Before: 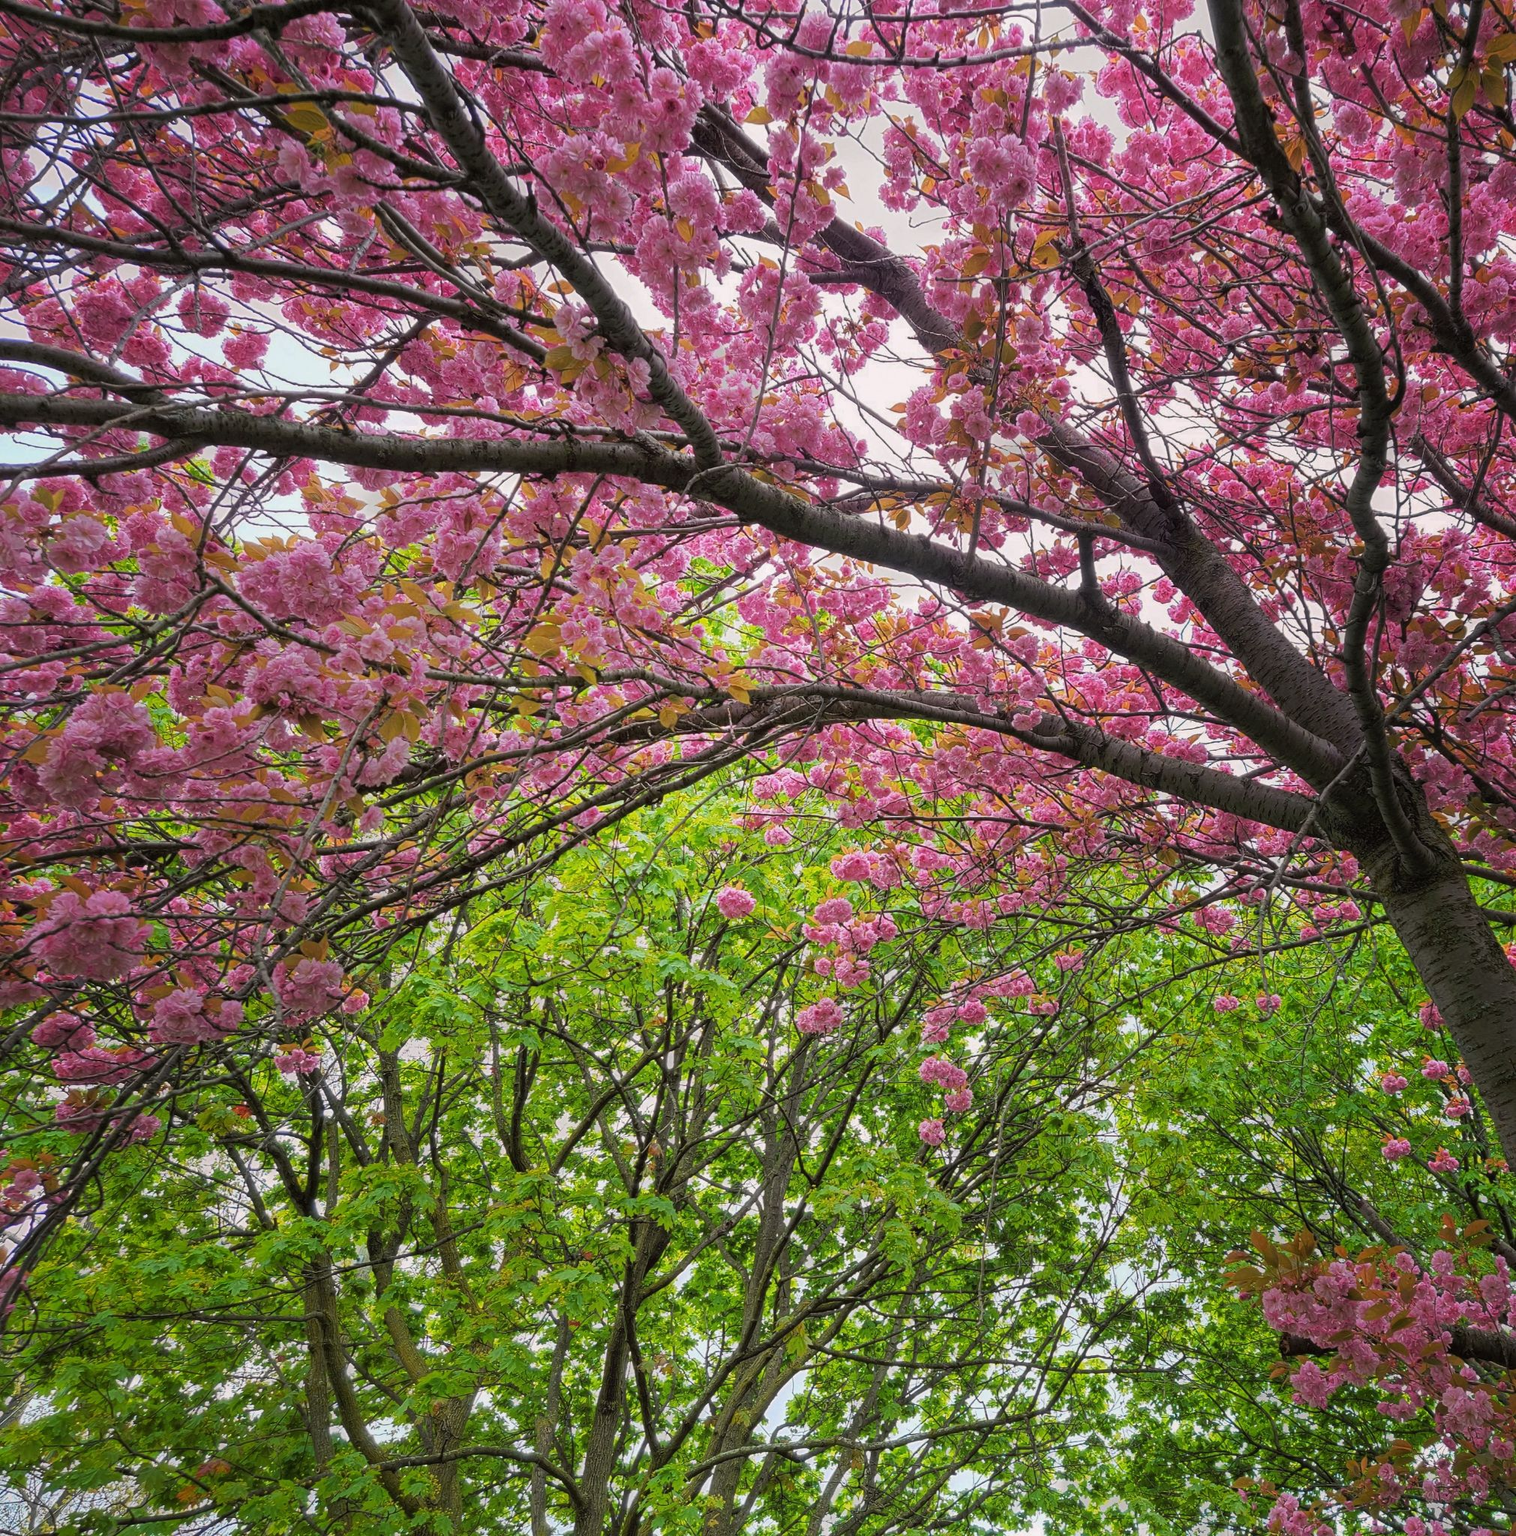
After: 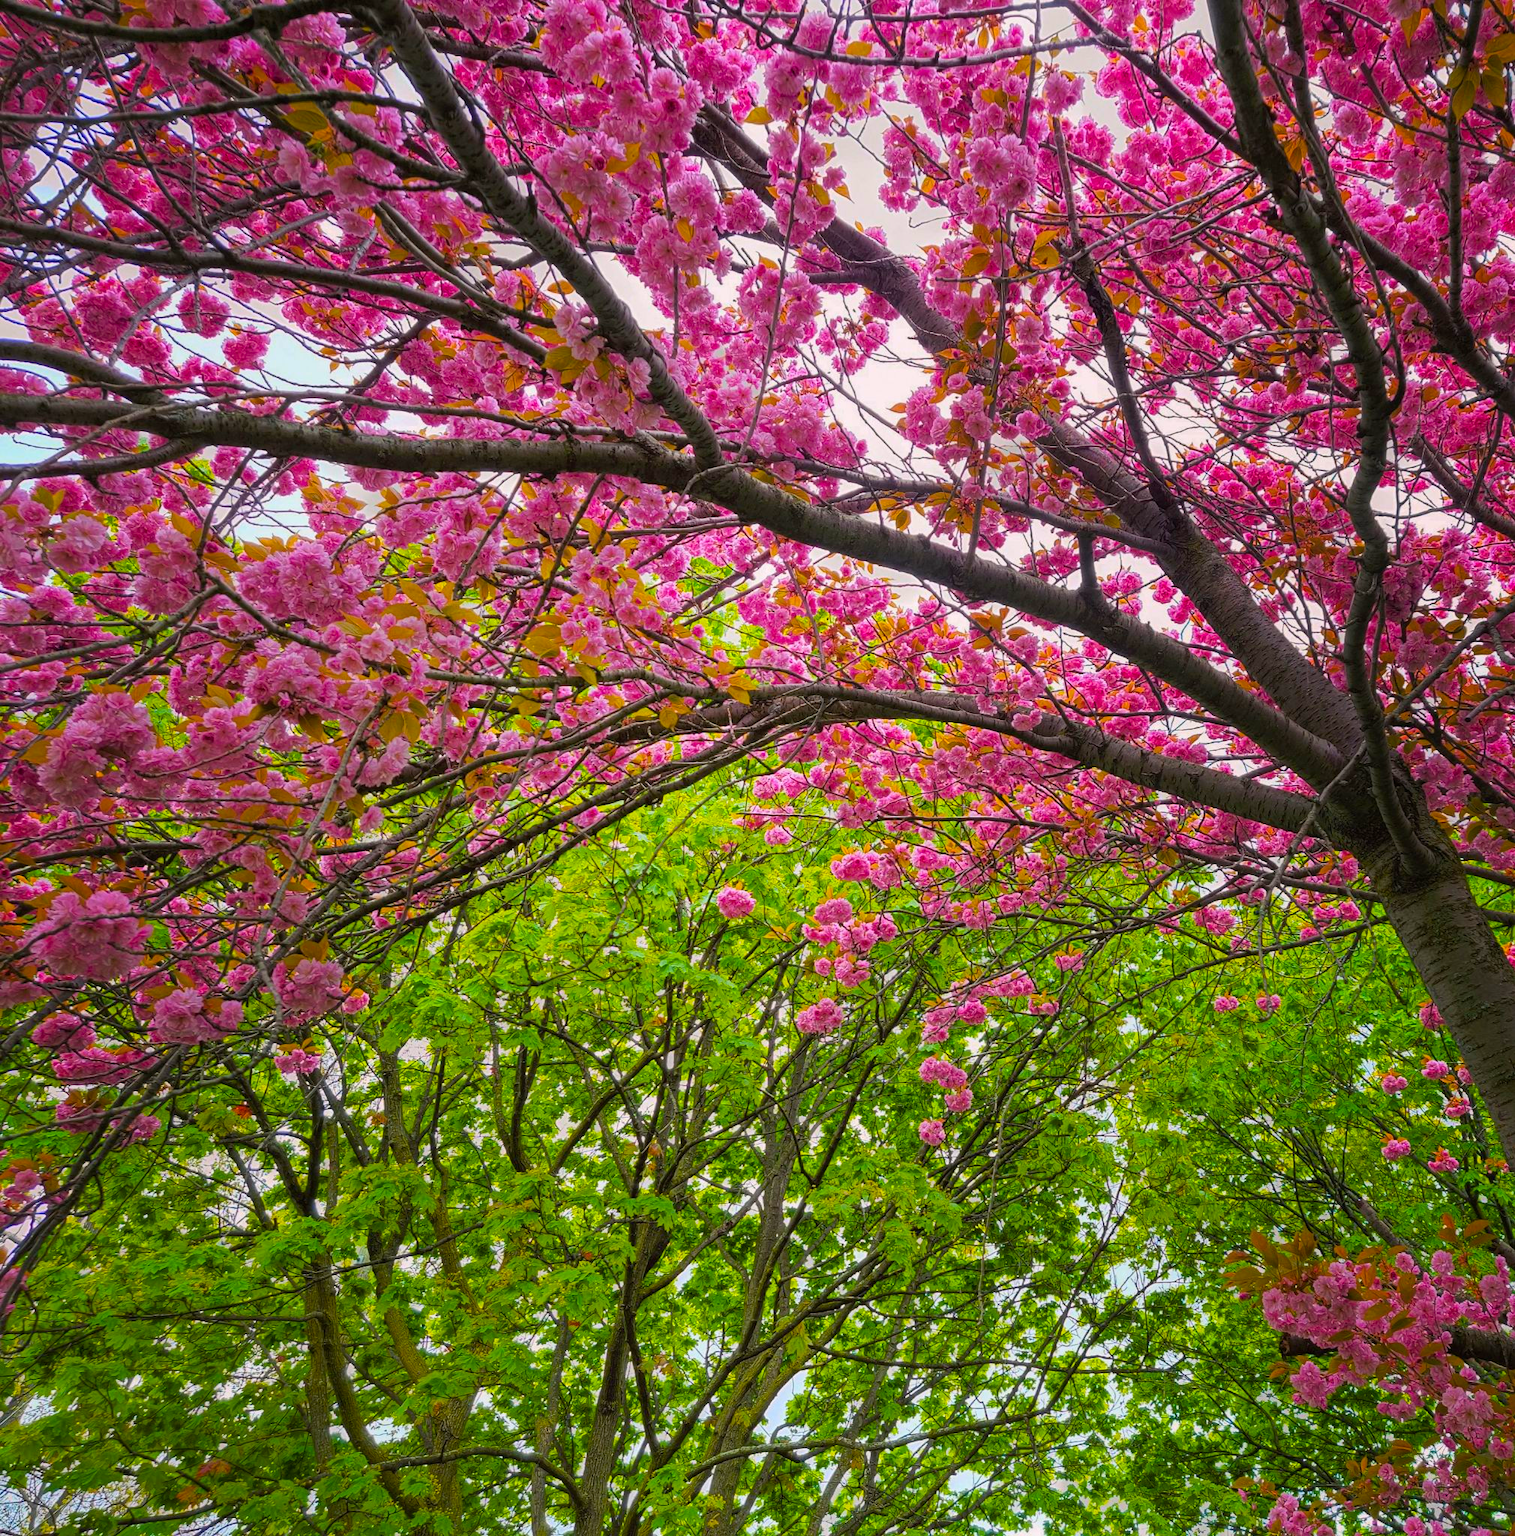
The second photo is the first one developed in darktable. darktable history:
base curve: preserve colors none
color balance rgb: perceptual saturation grading › global saturation 25.289%, global vibrance 45.608%
